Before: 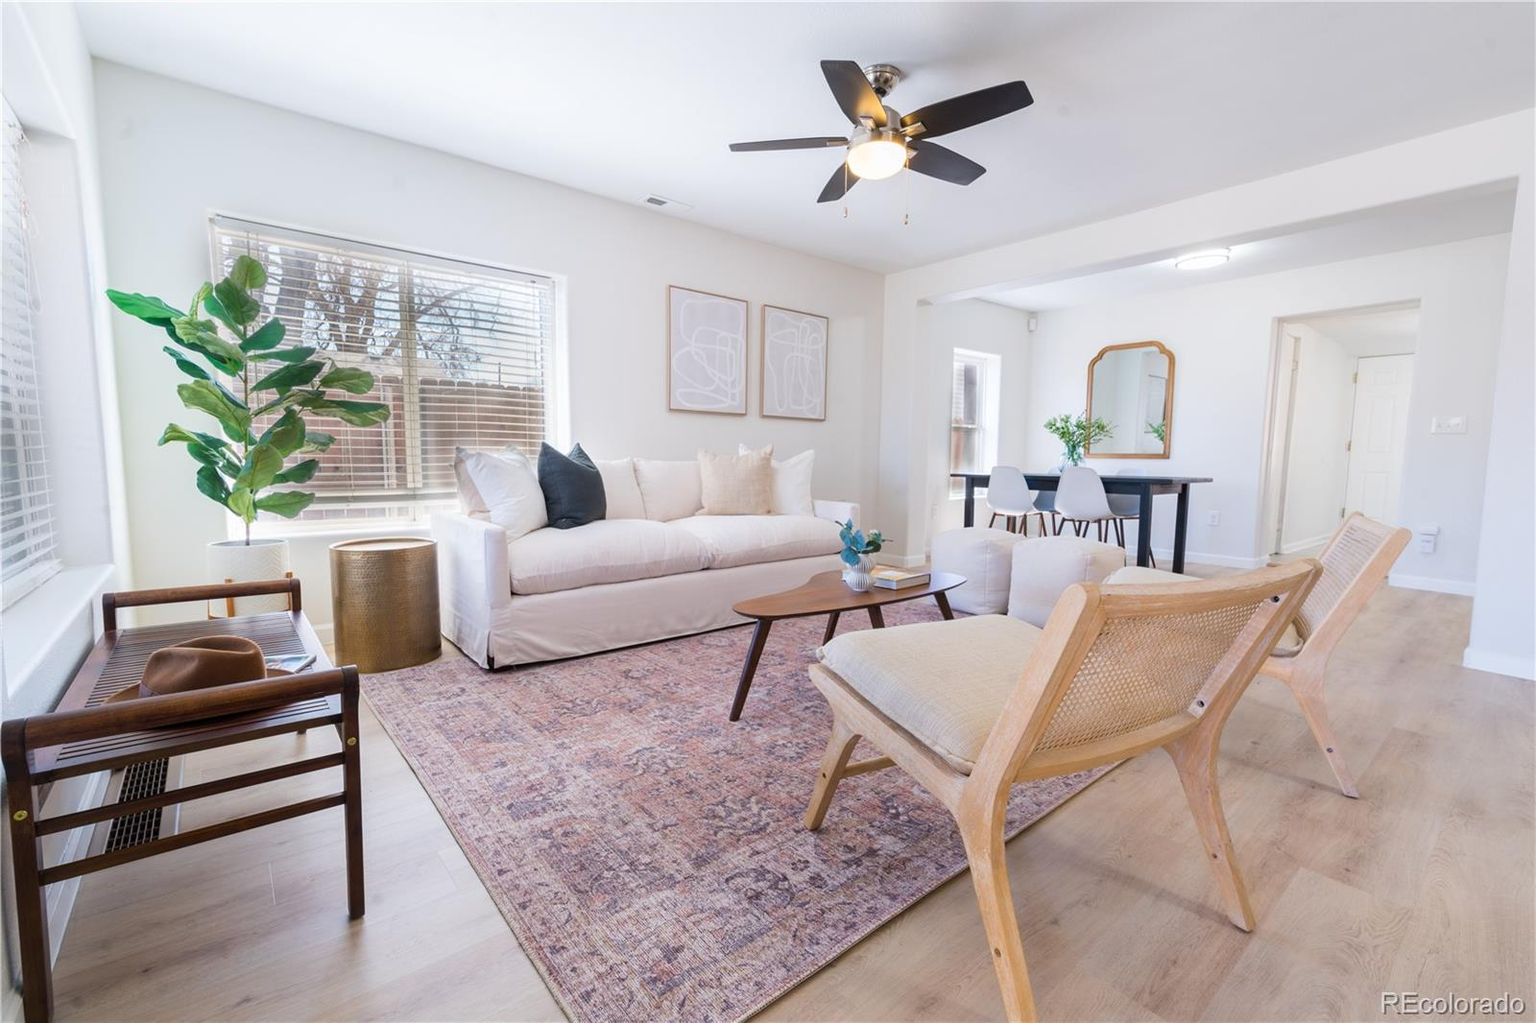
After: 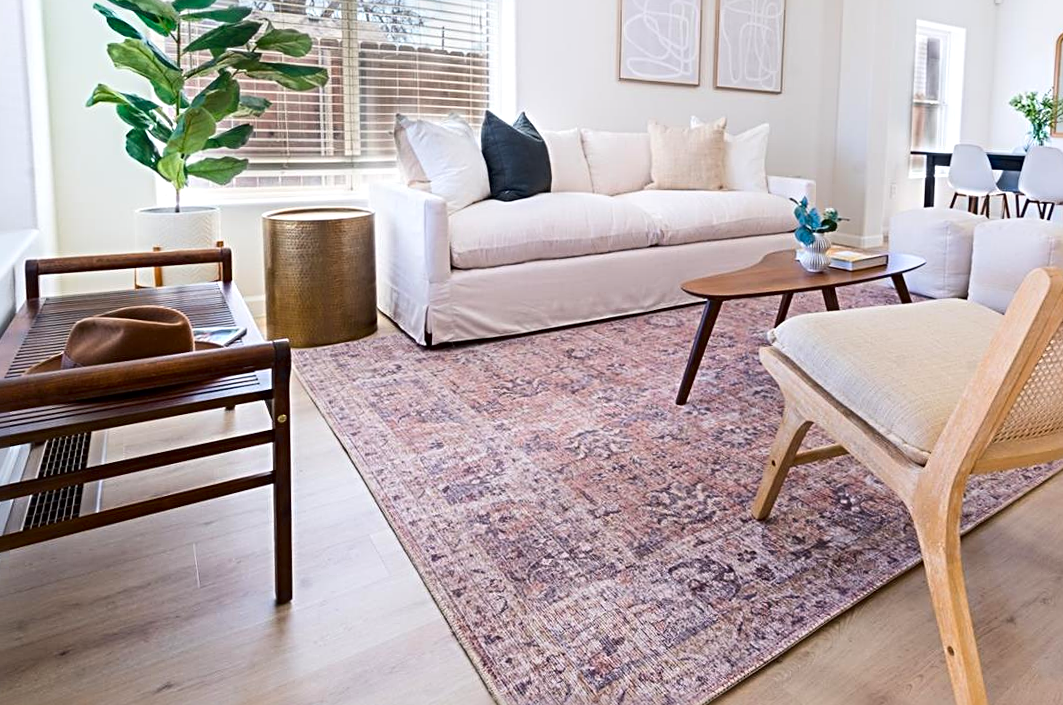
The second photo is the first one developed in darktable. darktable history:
crop and rotate: angle -1.05°, left 3.824%, top 32.01%, right 27.885%
contrast brightness saturation: contrast 0.133, brightness -0.053, saturation 0.158
sharpen: radius 3.986
exposure: exposure 0.124 EV, compensate exposure bias true, compensate highlight preservation false
